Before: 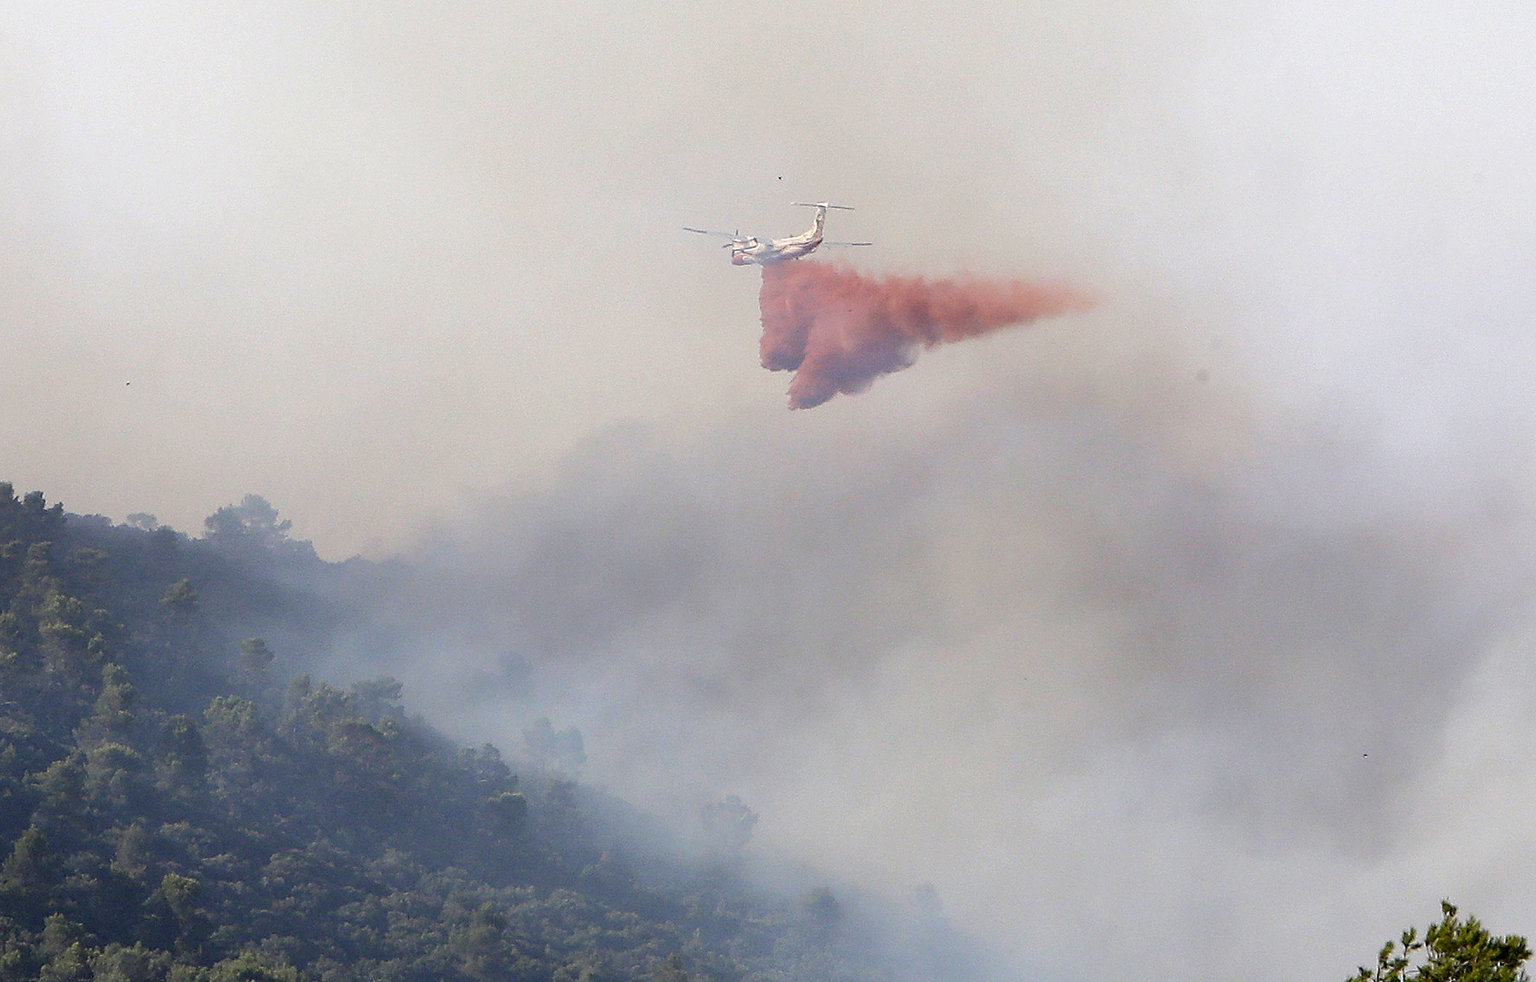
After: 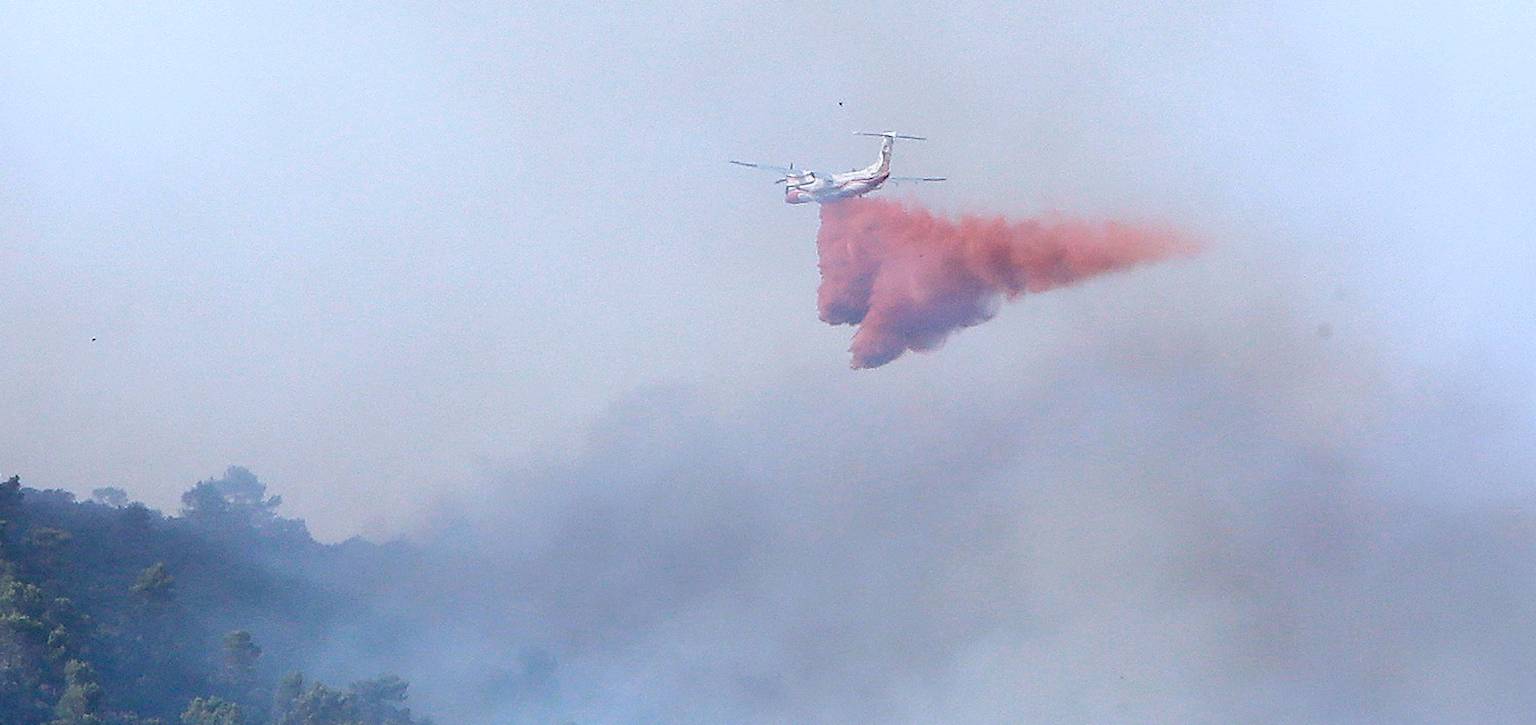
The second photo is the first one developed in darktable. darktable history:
crop: left 3.015%, top 8.969%, right 9.647%, bottom 26.457%
color calibration: x 0.38, y 0.39, temperature 4086.04 K
